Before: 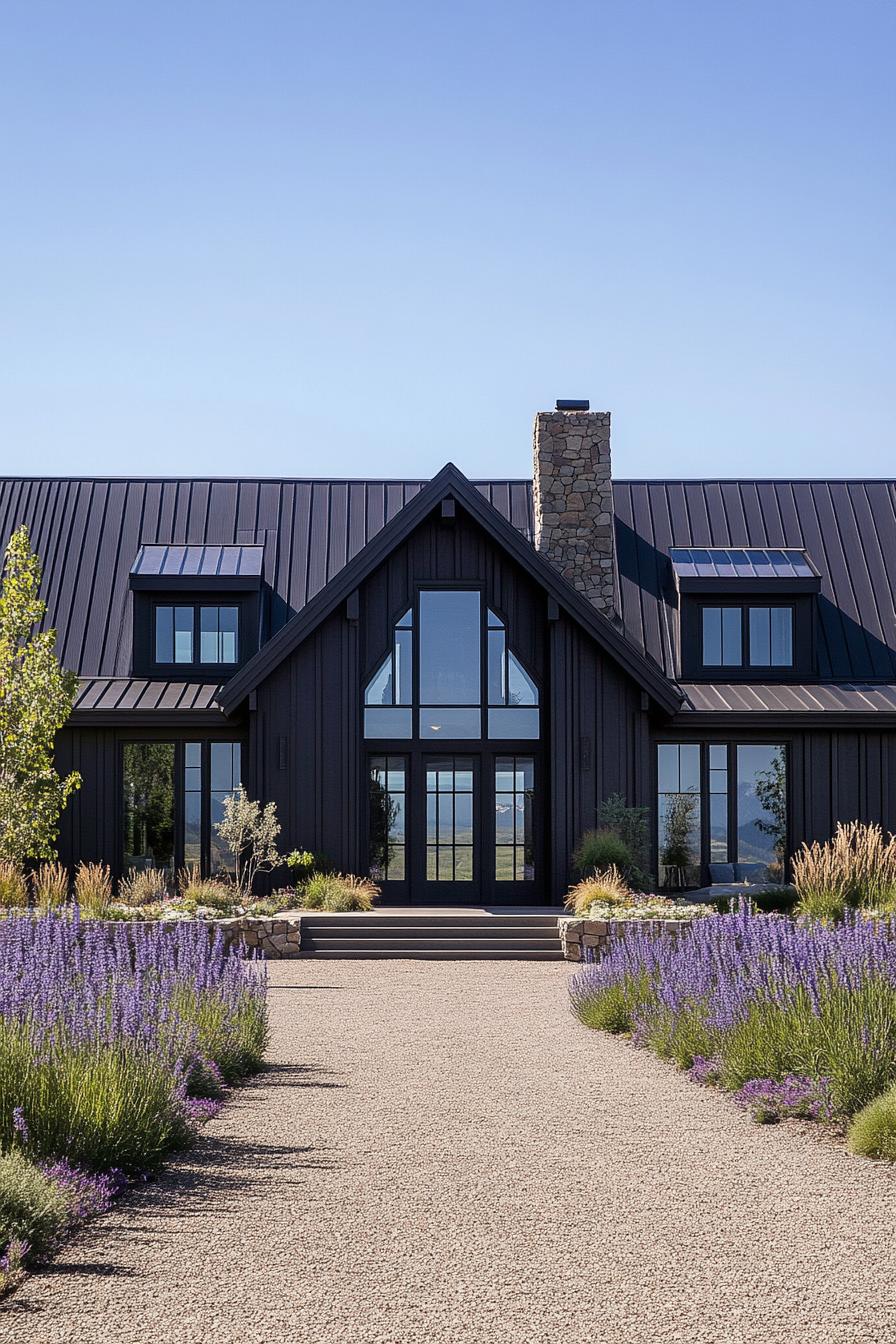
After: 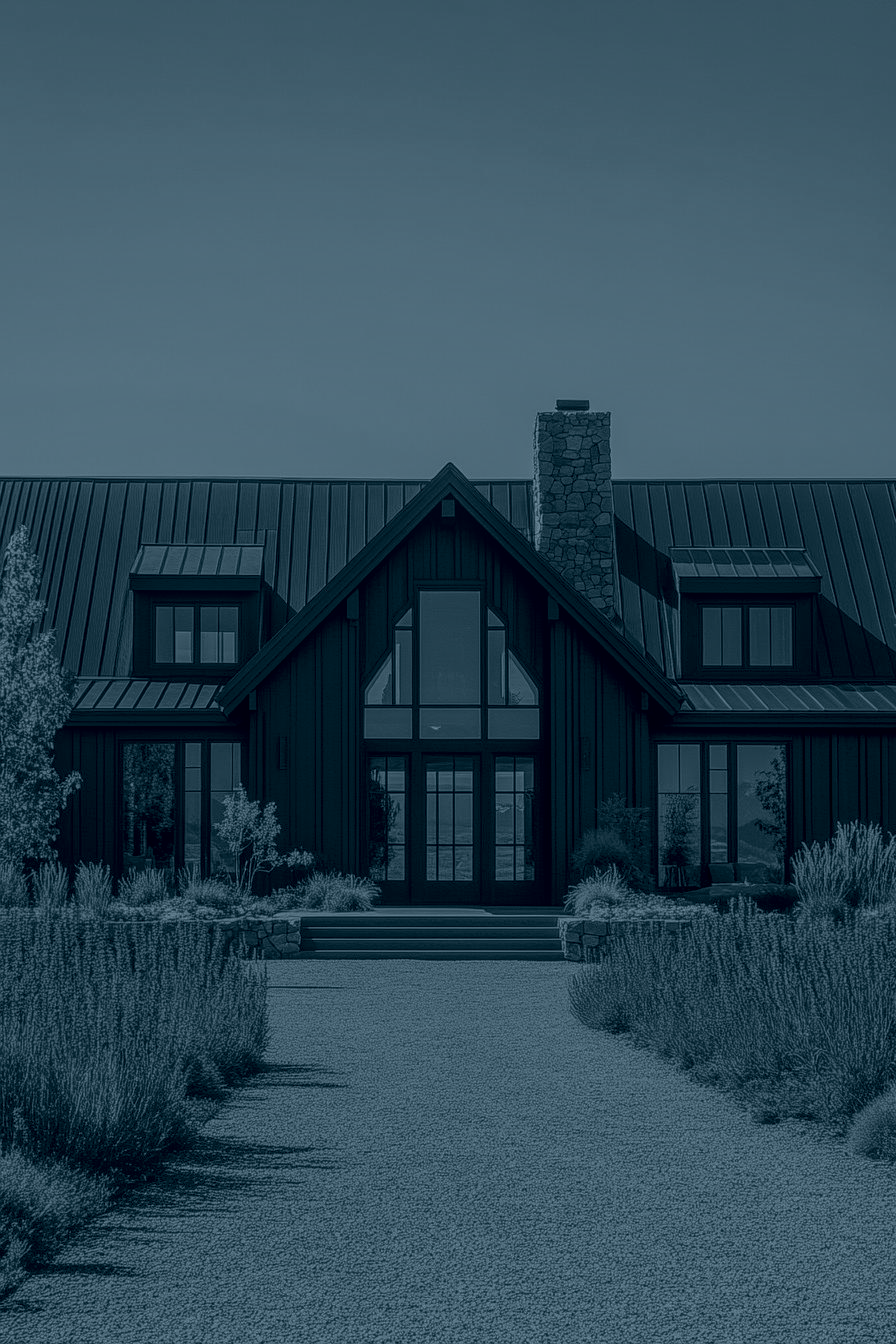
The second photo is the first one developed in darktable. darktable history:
local contrast: highlights 66%, shadows 33%, detail 166%, midtone range 0.2
colorize: hue 194.4°, saturation 29%, source mix 61.75%, lightness 3.98%, version 1
